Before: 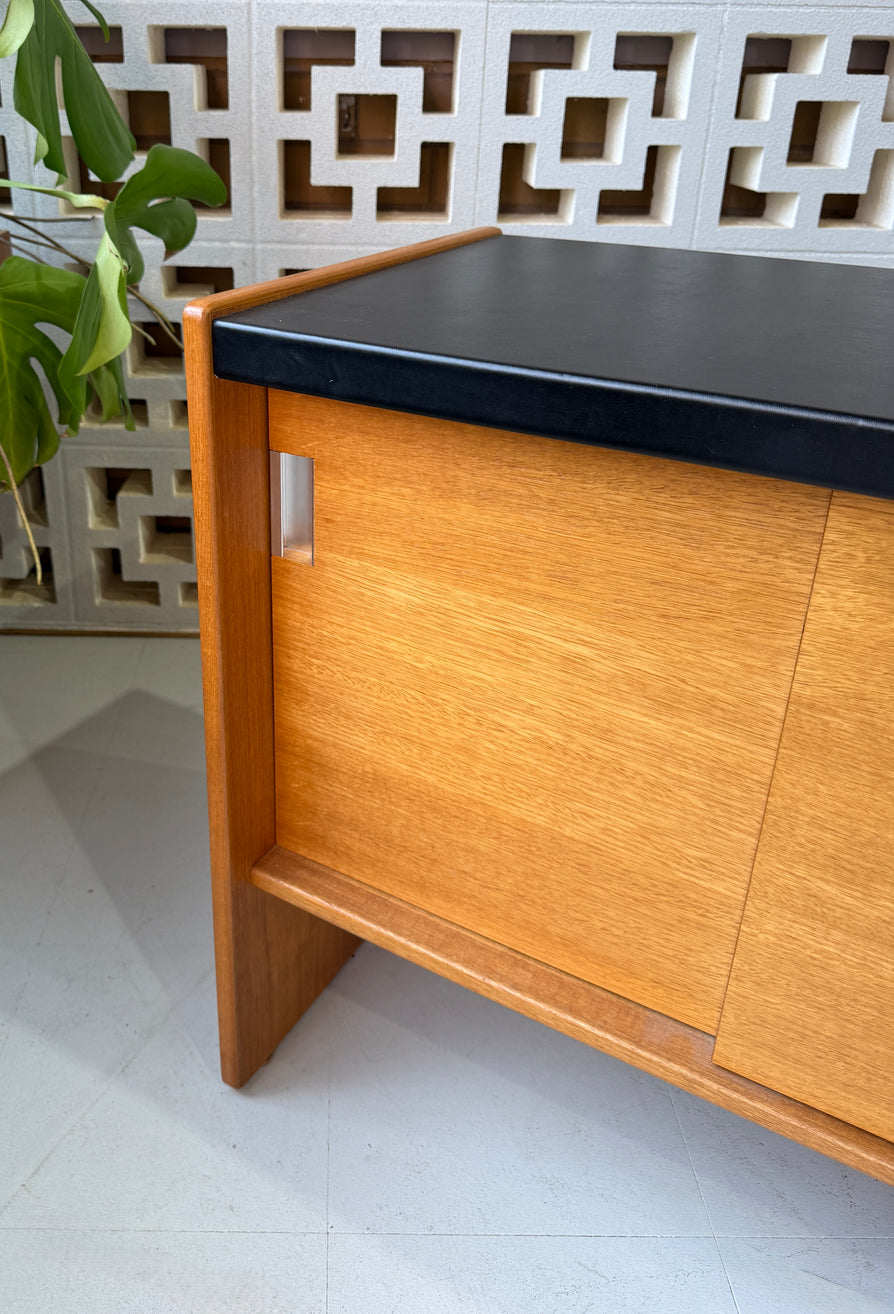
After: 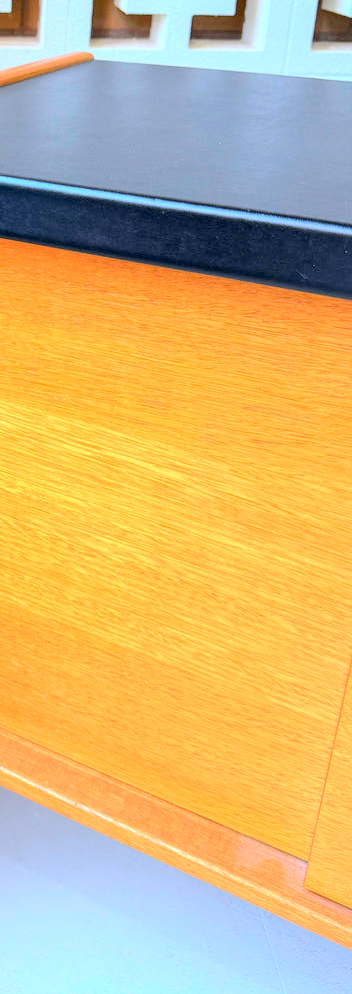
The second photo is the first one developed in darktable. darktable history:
exposure: black level correction 0, exposure 1.7 EV, compensate exposure bias true, compensate highlight preservation false
global tonemap: drago (0.7, 100)
tone curve: curves: ch0 [(0, 0) (0.126, 0.086) (0.338, 0.307) (0.494, 0.531) (0.703, 0.762) (1, 1)]; ch1 [(0, 0) (0.346, 0.324) (0.45, 0.426) (0.5, 0.5) (0.522, 0.517) (0.55, 0.578) (1, 1)]; ch2 [(0, 0) (0.44, 0.424) (0.501, 0.499) (0.554, 0.554) (0.622, 0.667) (0.707, 0.746) (1, 1)], color space Lab, independent channels, preserve colors none
local contrast: detail 130%
crop: left 45.721%, top 13.393%, right 14.118%, bottom 10.01%
color calibration: x 0.372, y 0.386, temperature 4283.97 K
white balance: red 0.988, blue 1.017
